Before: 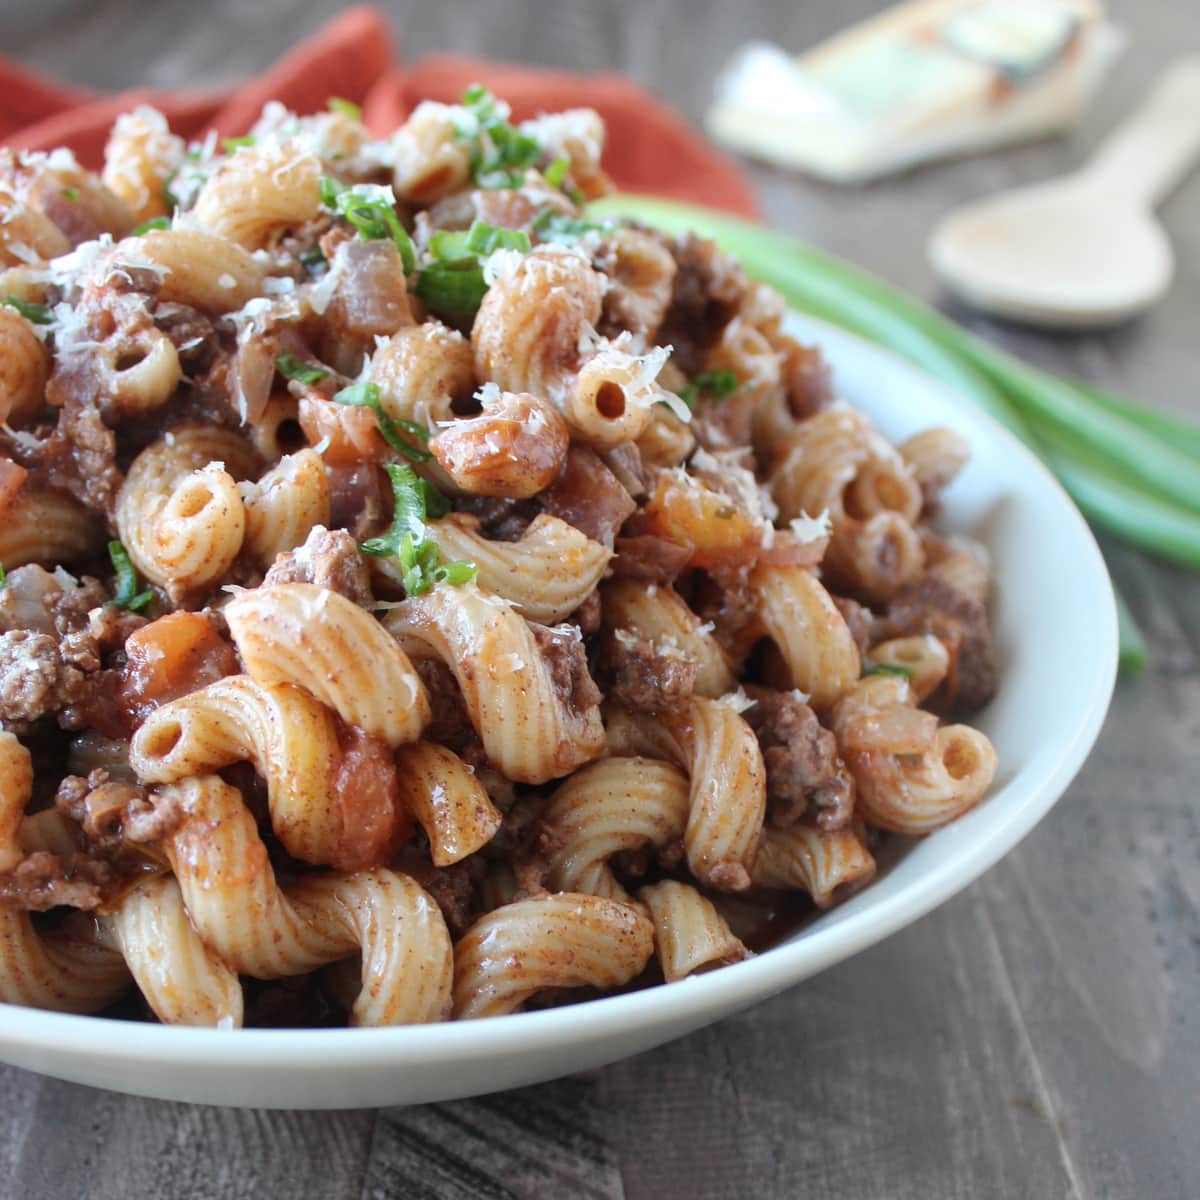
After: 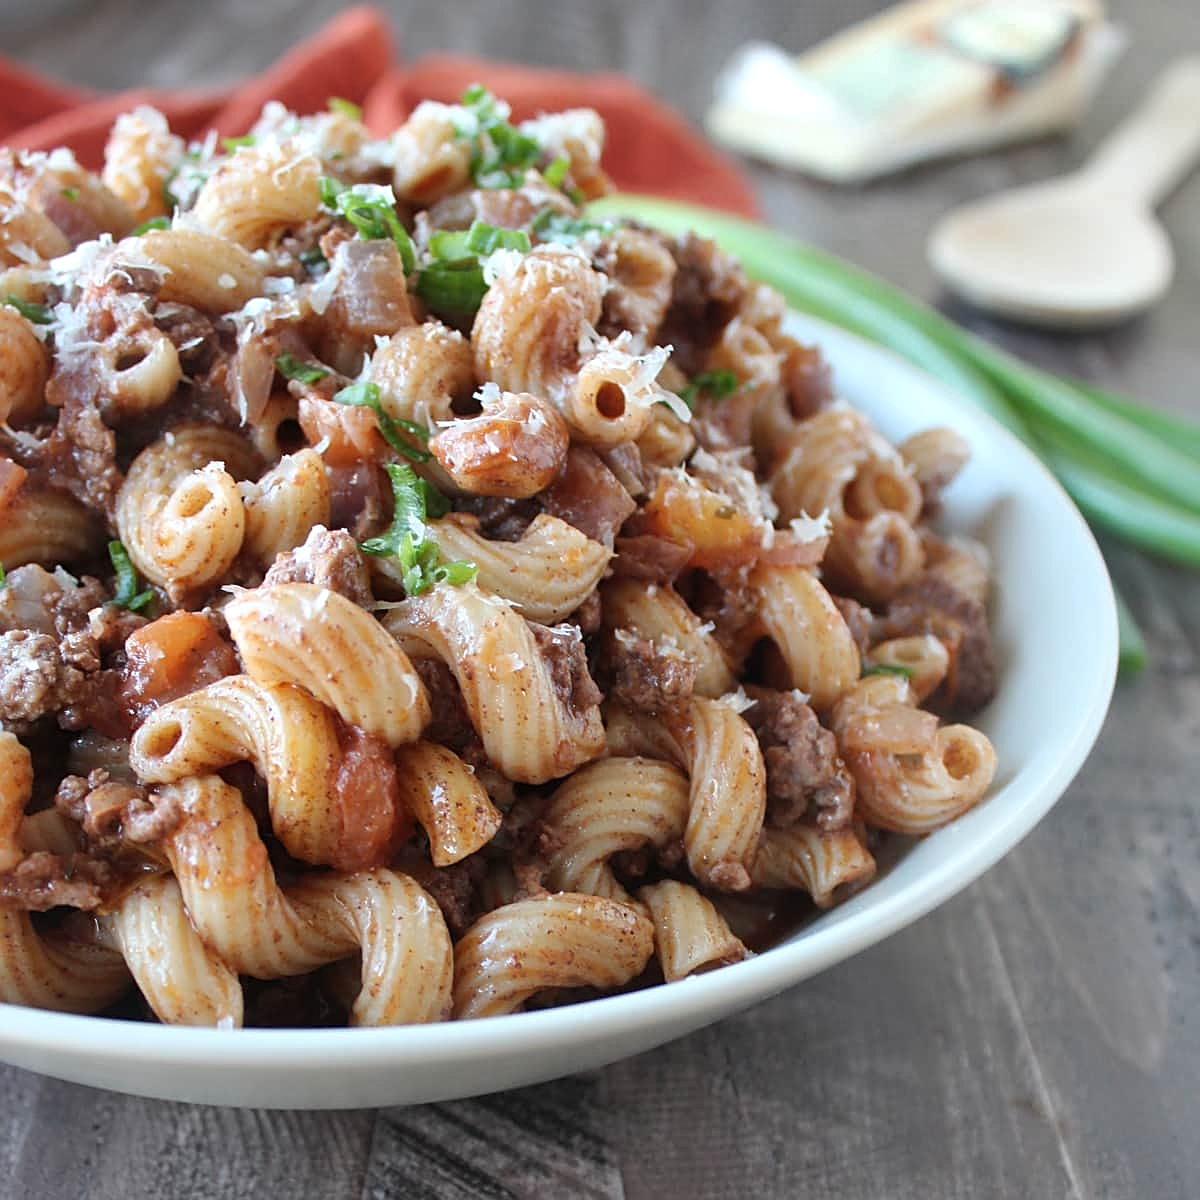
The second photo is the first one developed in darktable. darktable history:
sharpen: on, module defaults
shadows and highlights: white point adjustment 1, soften with gaussian
